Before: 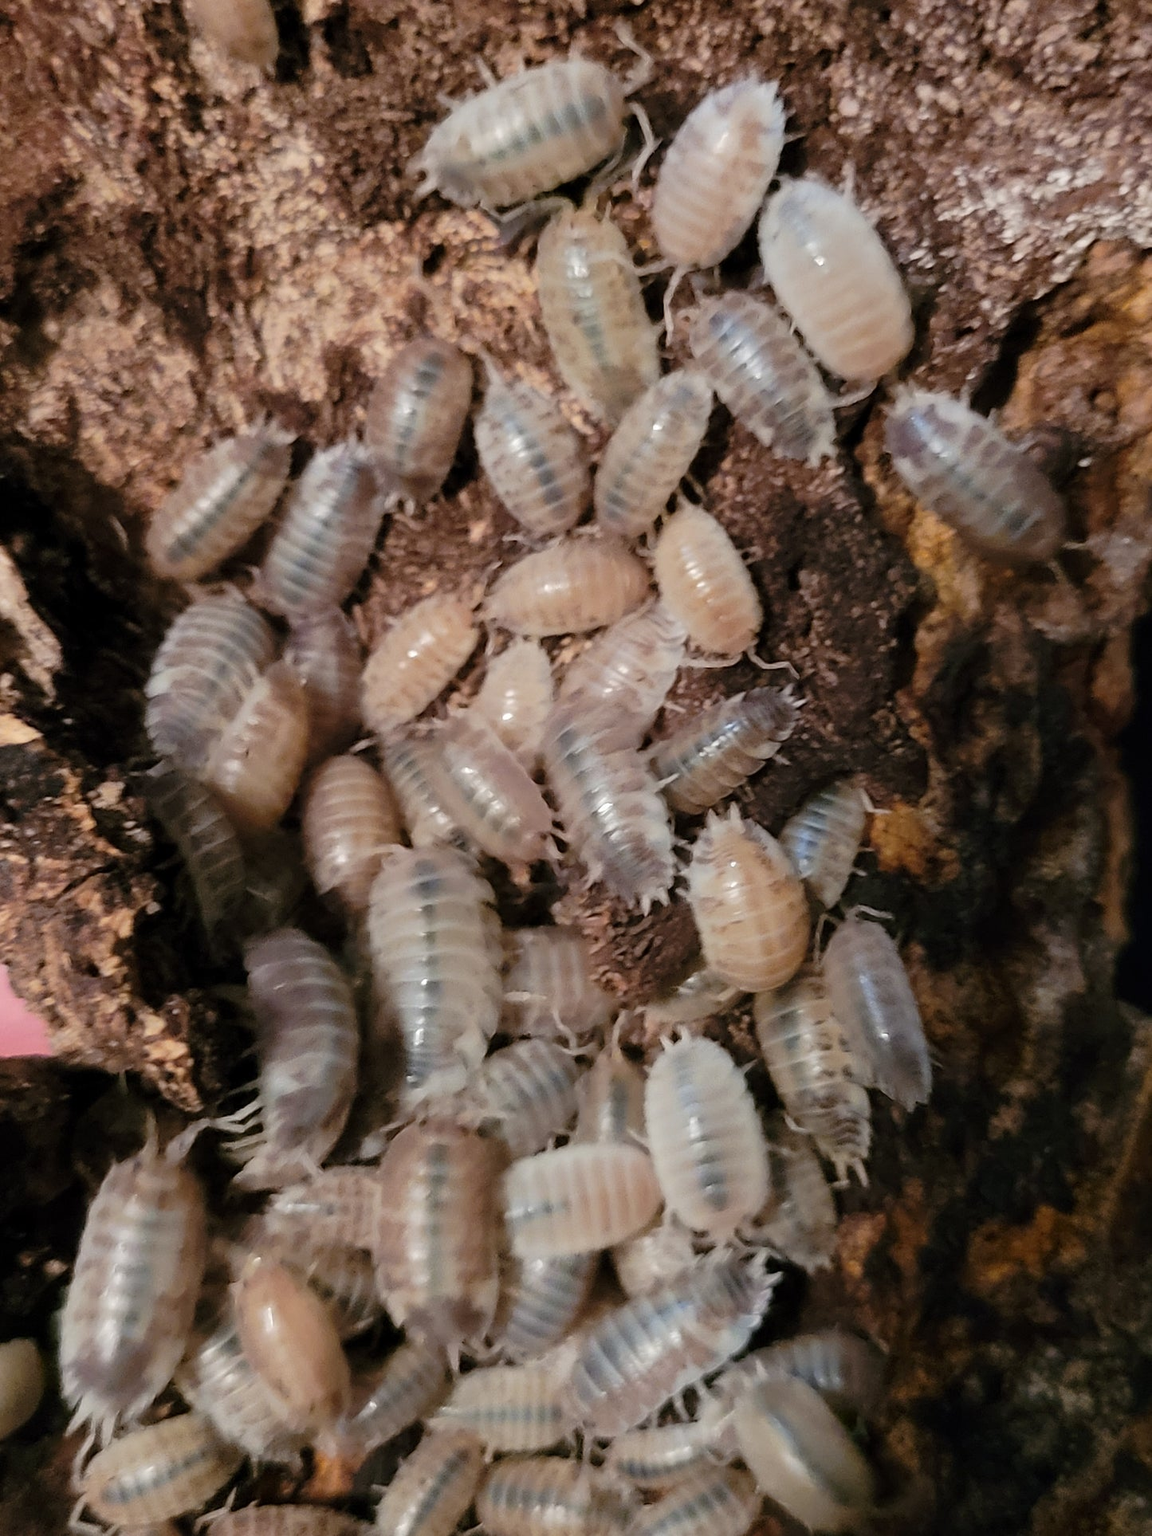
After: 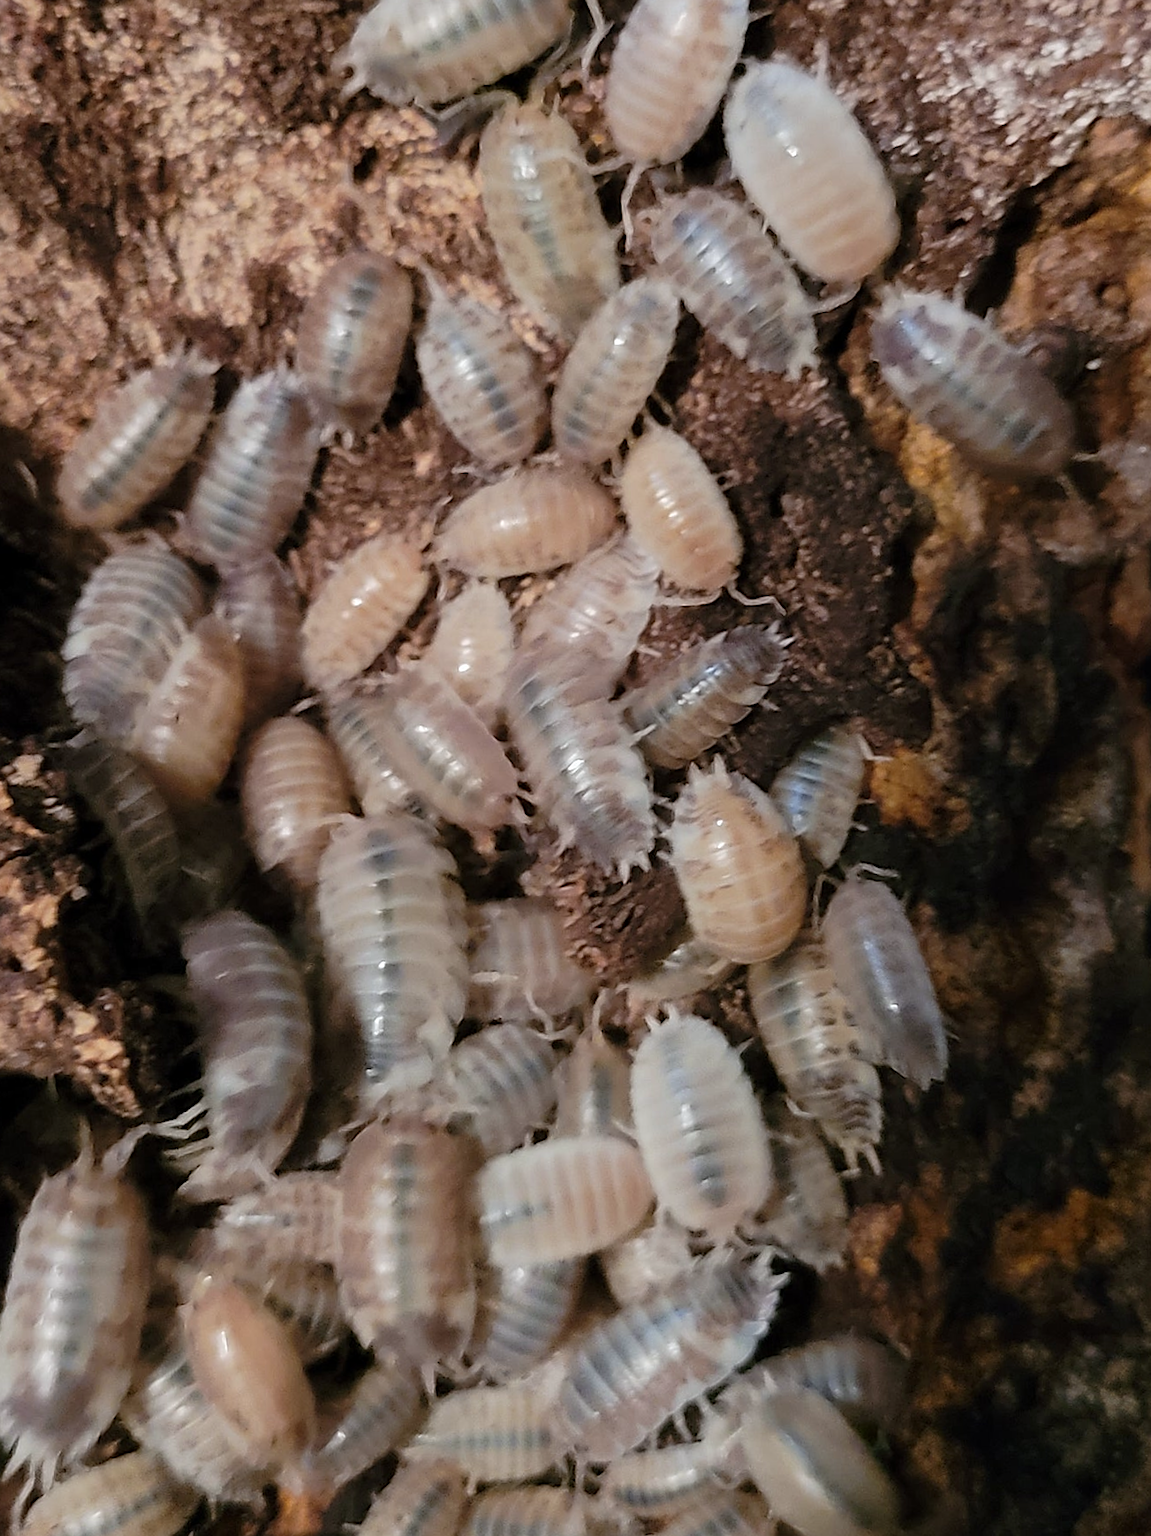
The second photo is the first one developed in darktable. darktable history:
sharpen: radius 1.864, amount 0.398, threshold 1.271
crop and rotate: angle 1.96°, left 5.673%, top 5.673%
white balance: red 0.988, blue 1.017
